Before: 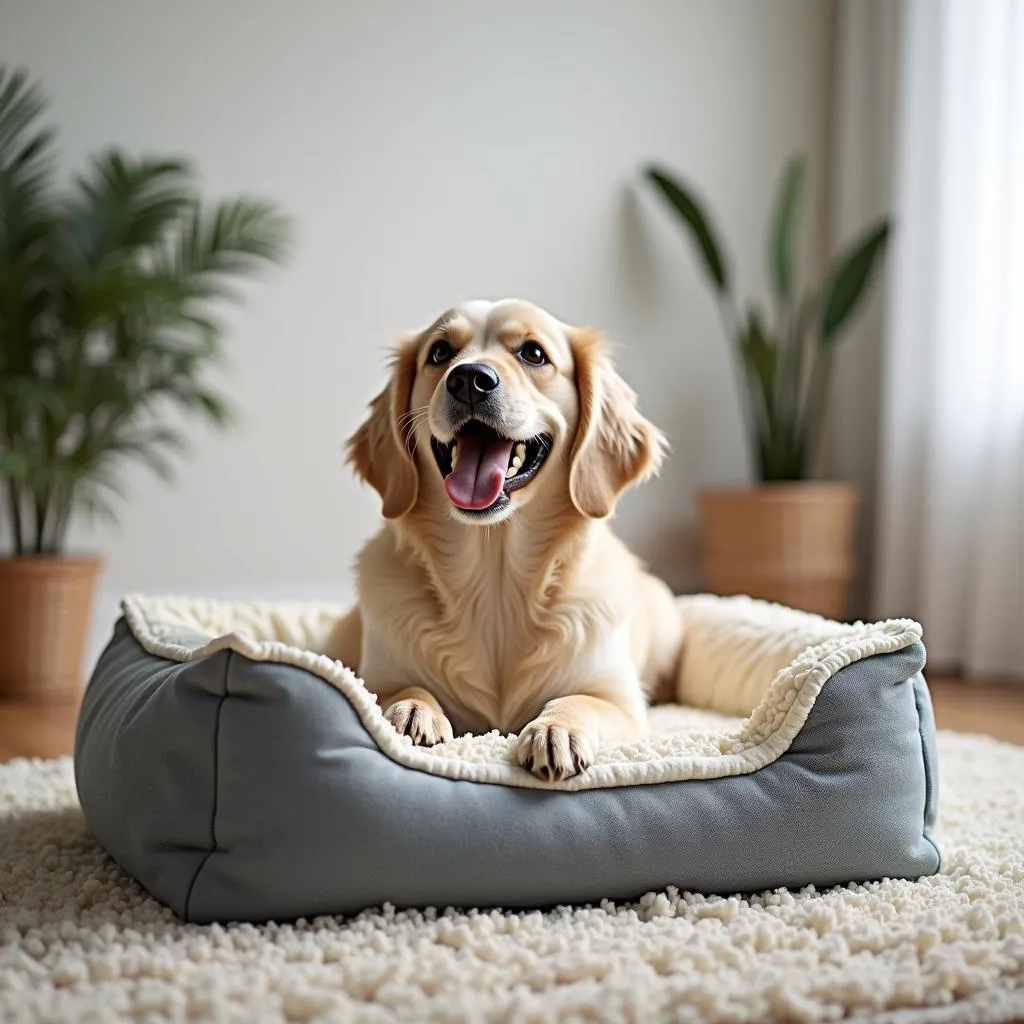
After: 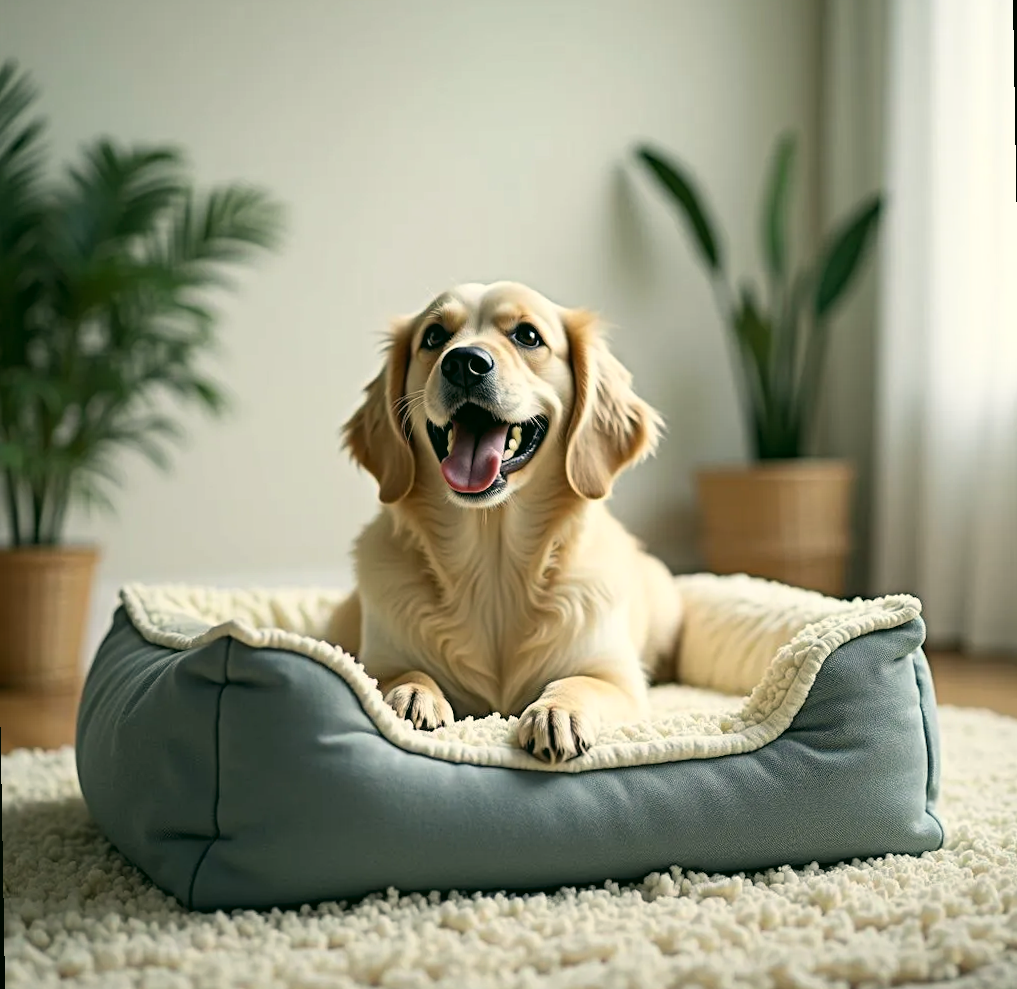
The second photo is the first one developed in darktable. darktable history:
shadows and highlights: radius 125.46, shadows 21.19, highlights -21.19, low approximation 0.01
rotate and perspective: rotation -1°, crop left 0.011, crop right 0.989, crop top 0.025, crop bottom 0.975
contrast equalizer: y [[0.5, 0.5, 0.472, 0.5, 0.5, 0.5], [0.5 ×6], [0.5 ×6], [0 ×6], [0 ×6]]
color correction: highlights a* -0.482, highlights b* 9.48, shadows a* -9.48, shadows b* 0.803
rgb curve: curves: ch0 [(0, 0) (0.078, 0.051) (0.929, 0.956) (1, 1)], compensate middle gray true
